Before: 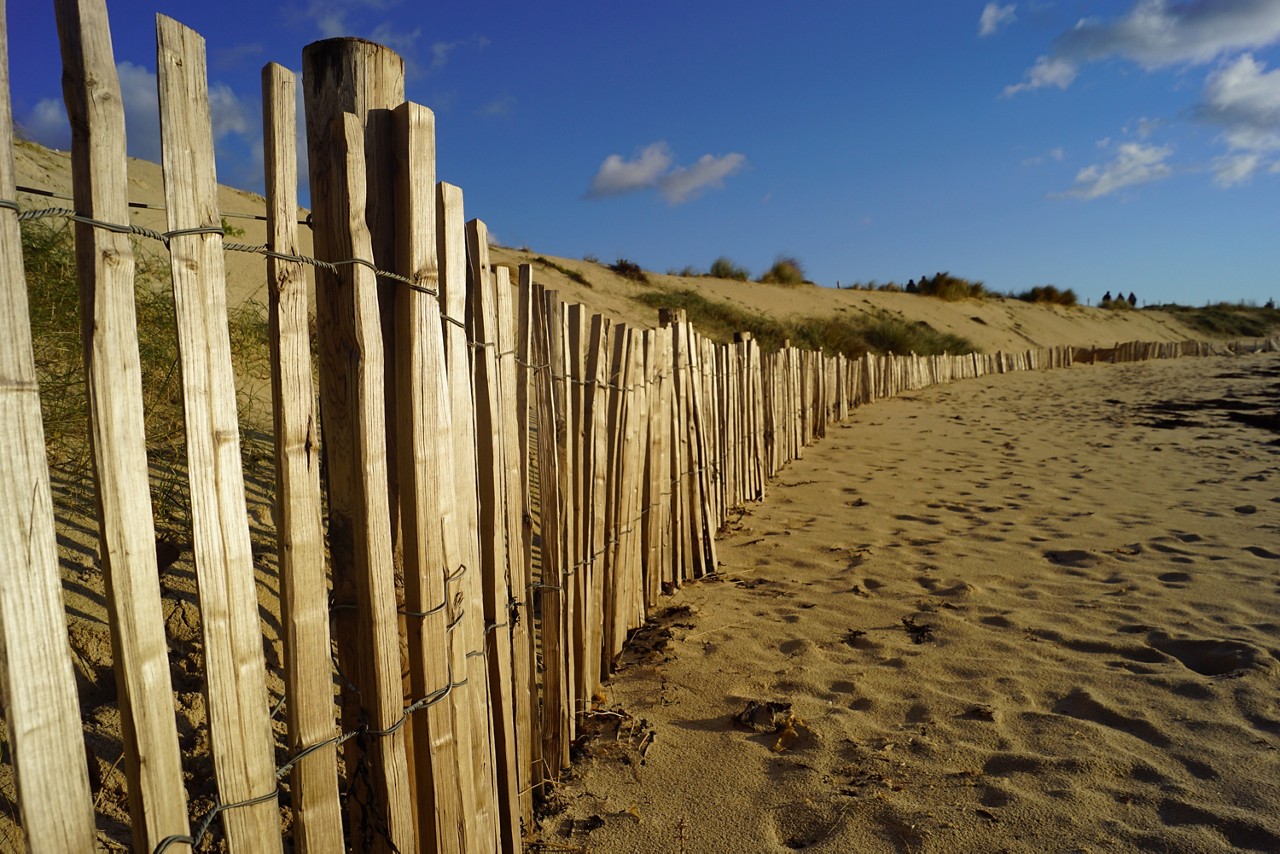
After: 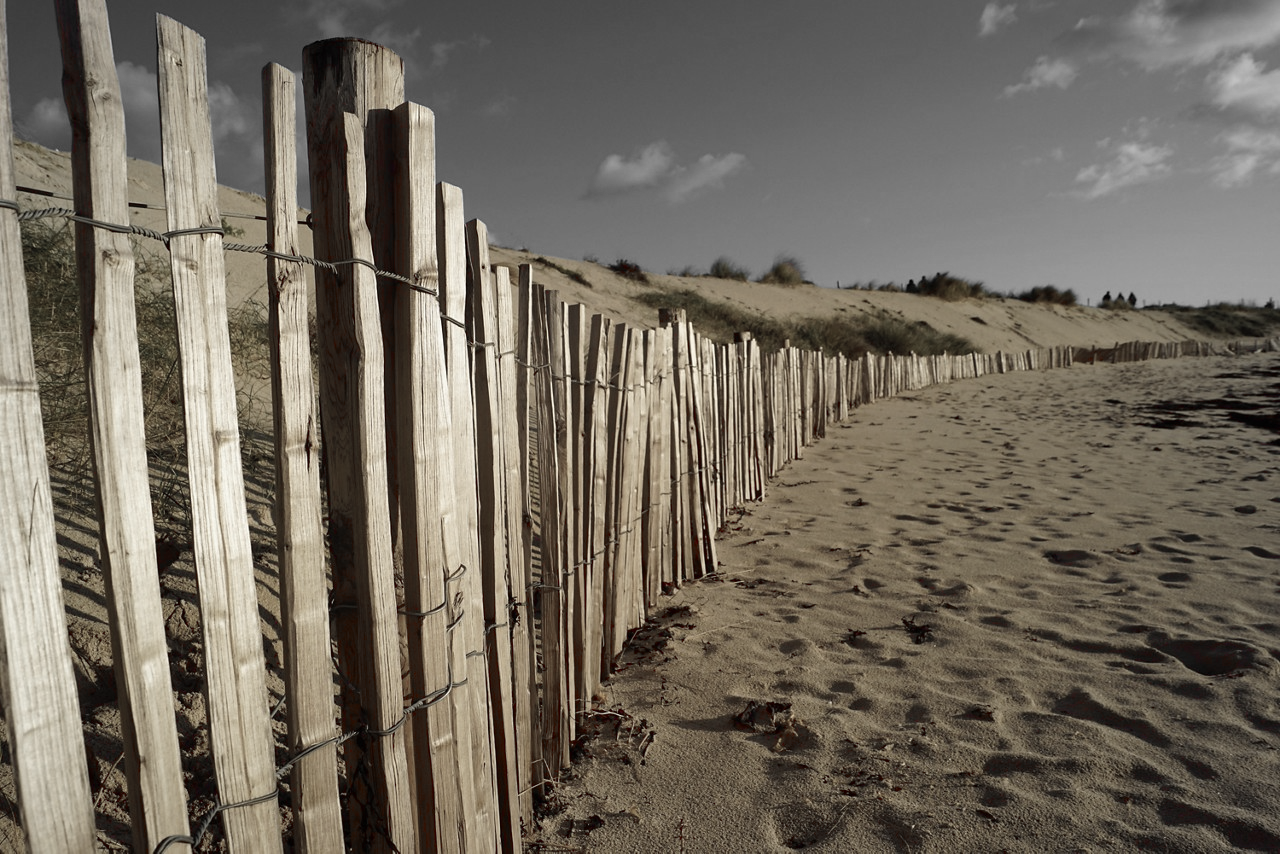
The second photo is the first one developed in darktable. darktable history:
color zones: curves: ch1 [(0, 0.831) (0.08, 0.771) (0.157, 0.268) (0.241, 0.207) (0.562, -0.005) (0.714, -0.013) (0.876, 0.01) (1, 0.831)]
